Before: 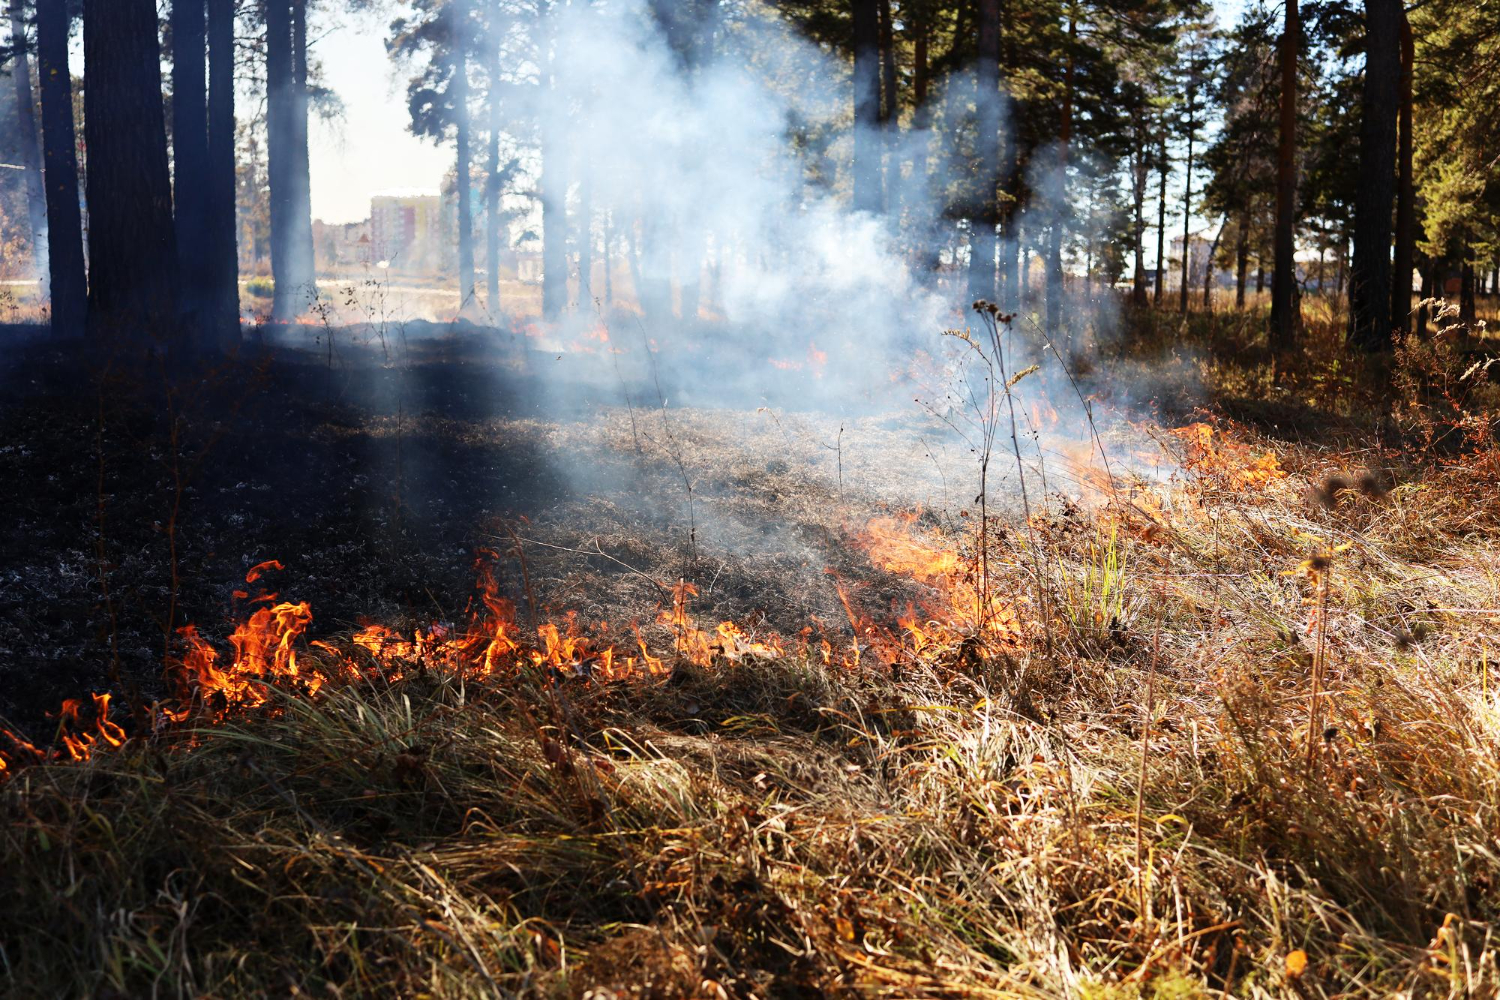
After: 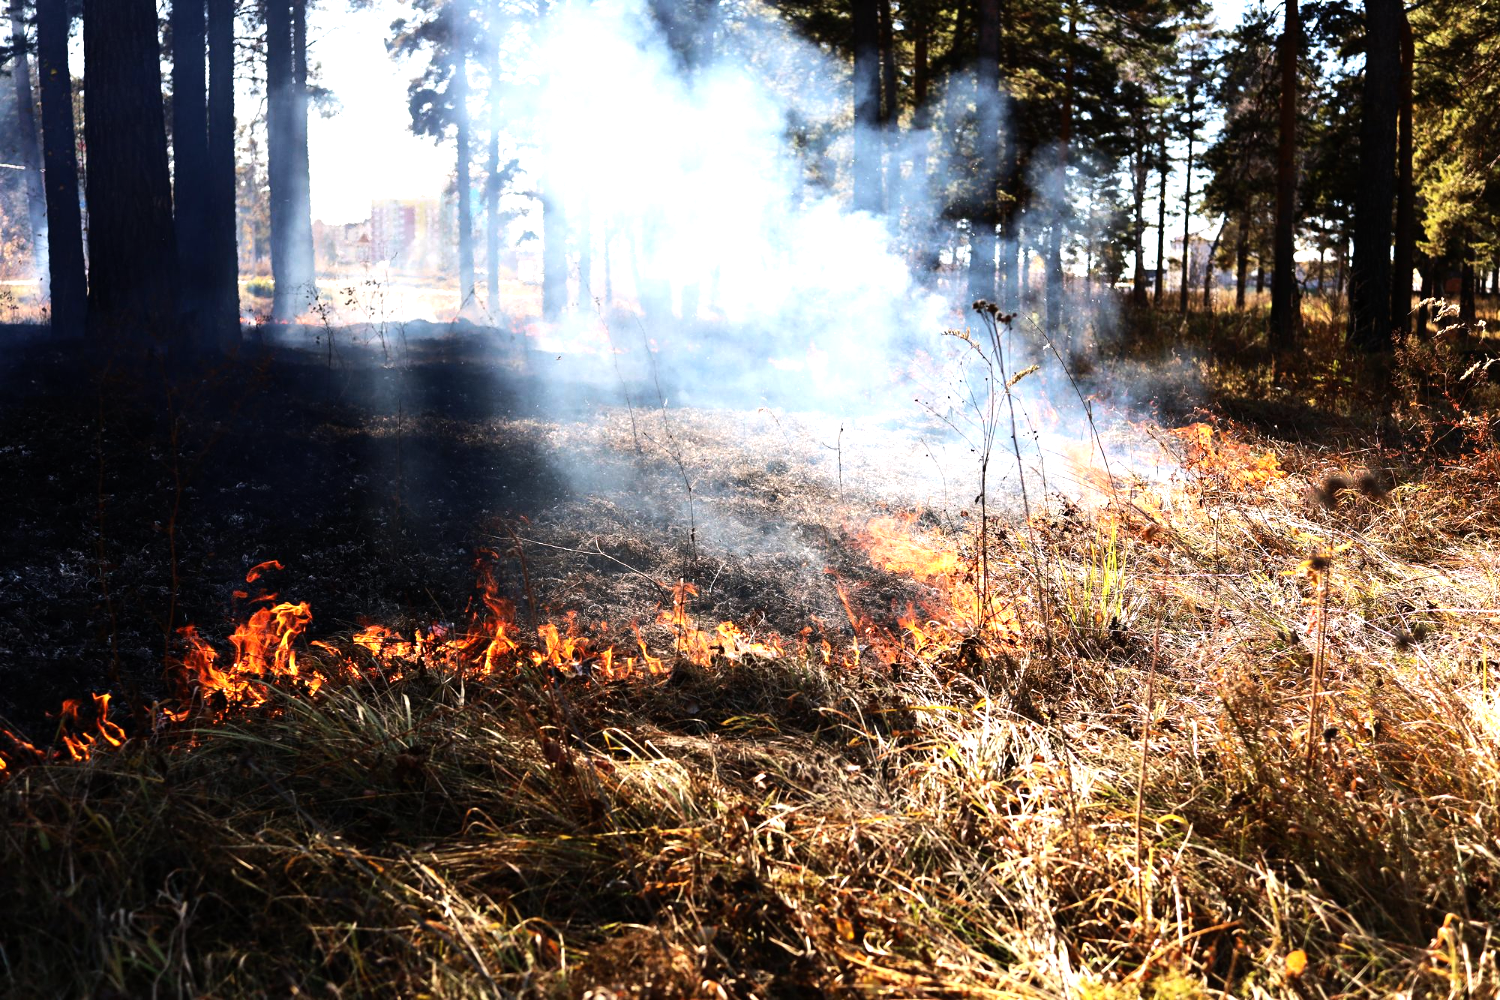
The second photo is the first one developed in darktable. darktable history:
white balance: red 1.004, blue 1.024
tone equalizer: -8 EV -0.75 EV, -7 EV -0.7 EV, -6 EV -0.6 EV, -5 EV -0.4 EV, -3 EV 0.4 EV, -2 EV 0.6 EV, -1 EV 0.7 EV, +0 EV 0.75 EV, edges refinement/feathering 500, mask exposure compensation -1.57 EV, preserve details no
